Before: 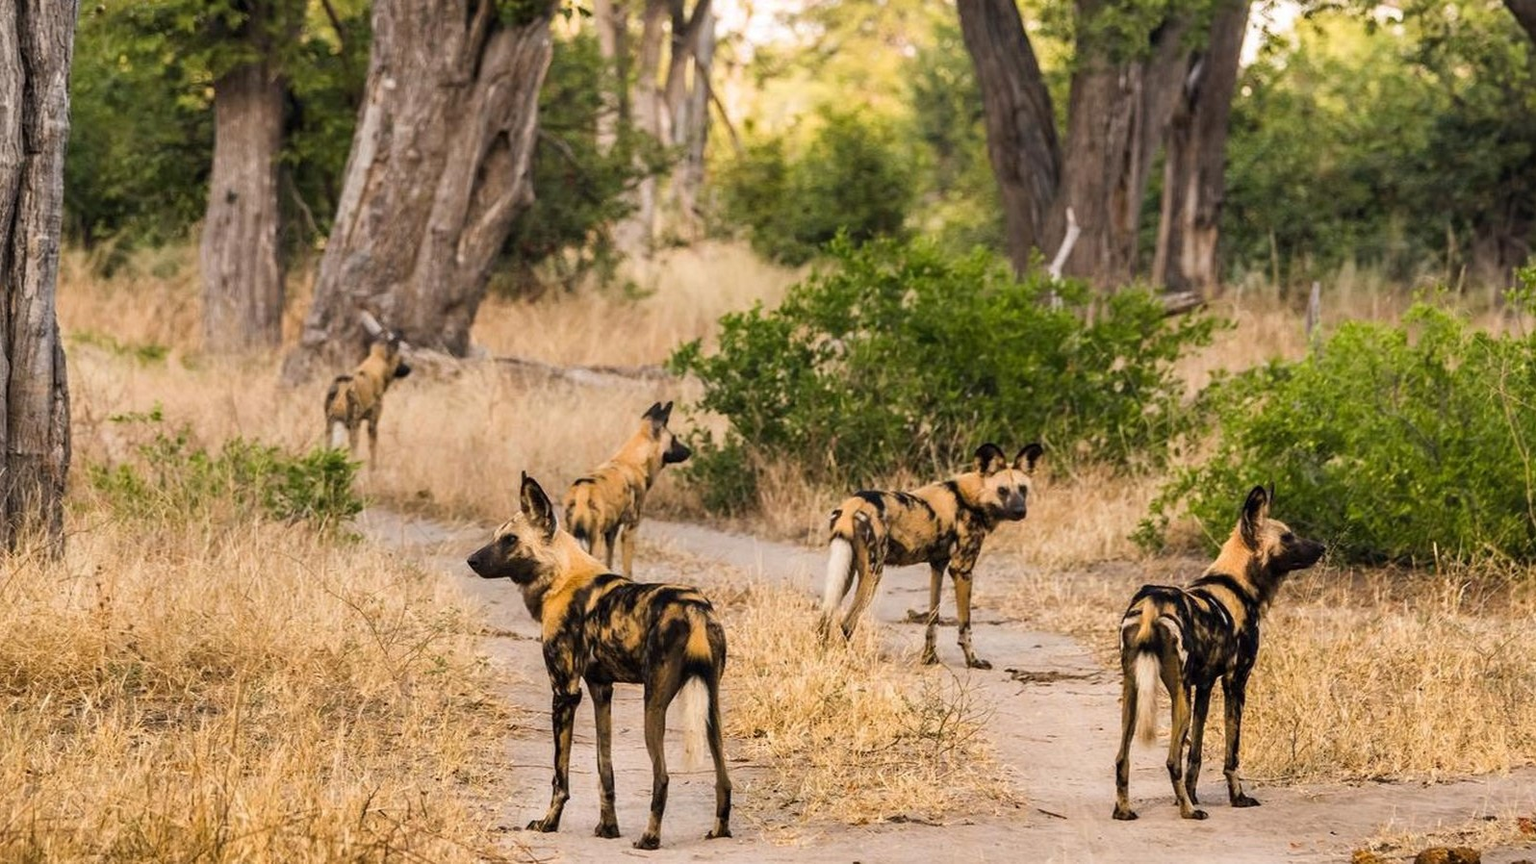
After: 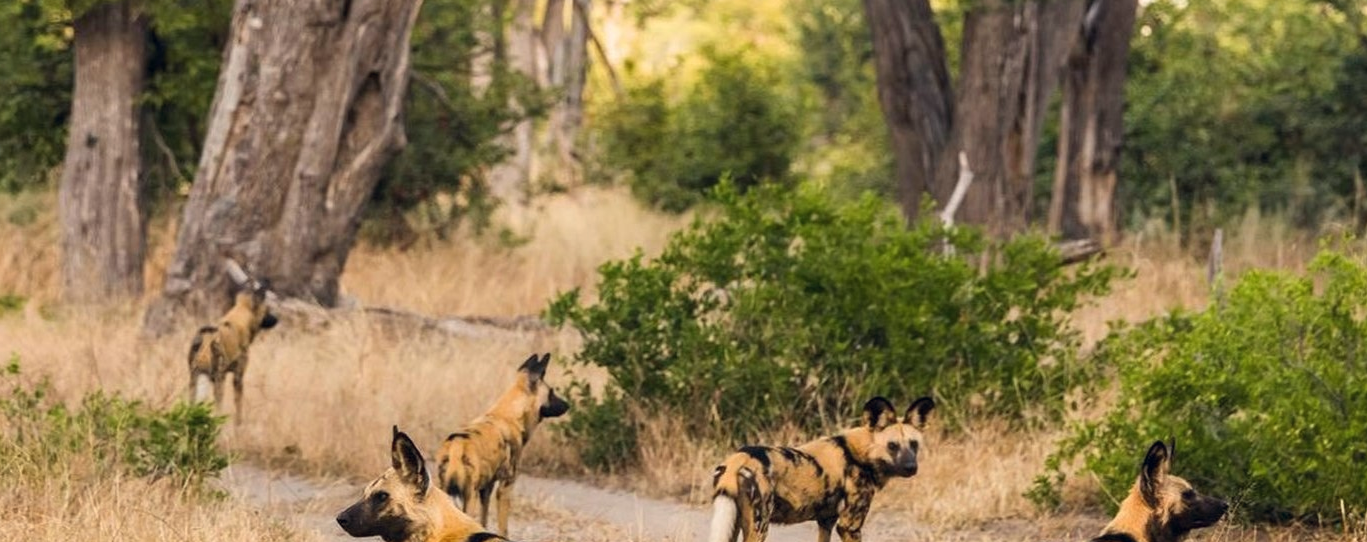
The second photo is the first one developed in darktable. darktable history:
color correction: highlights a* 0.207, highlights b* 2.7, shadows a* -0.874, shadows b* -4.78
crop and rotate: left 9.345%, top 7.22%, right 4.982%, bottom 32.331%
